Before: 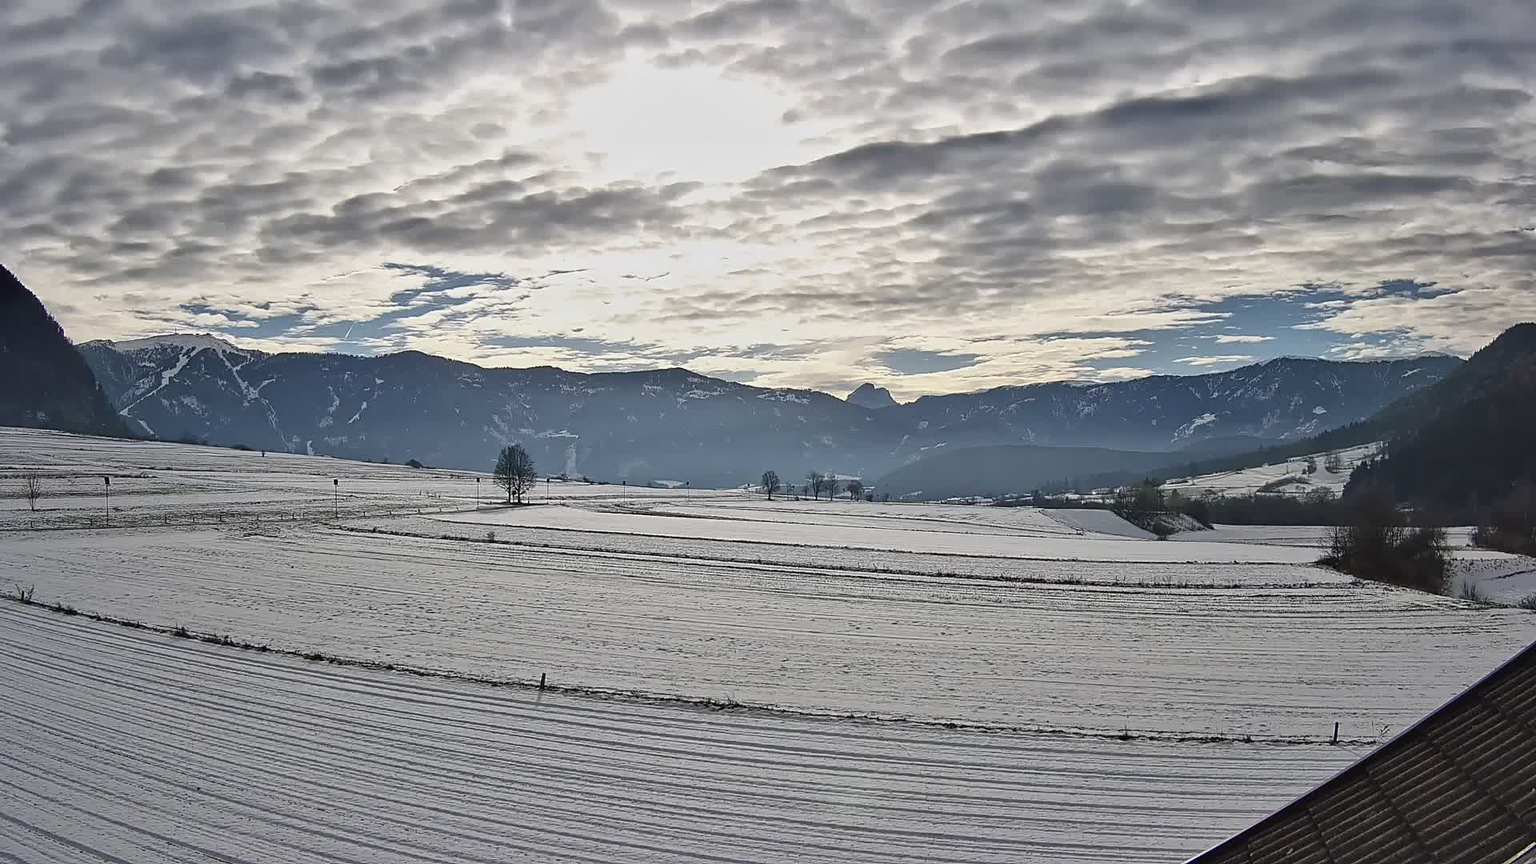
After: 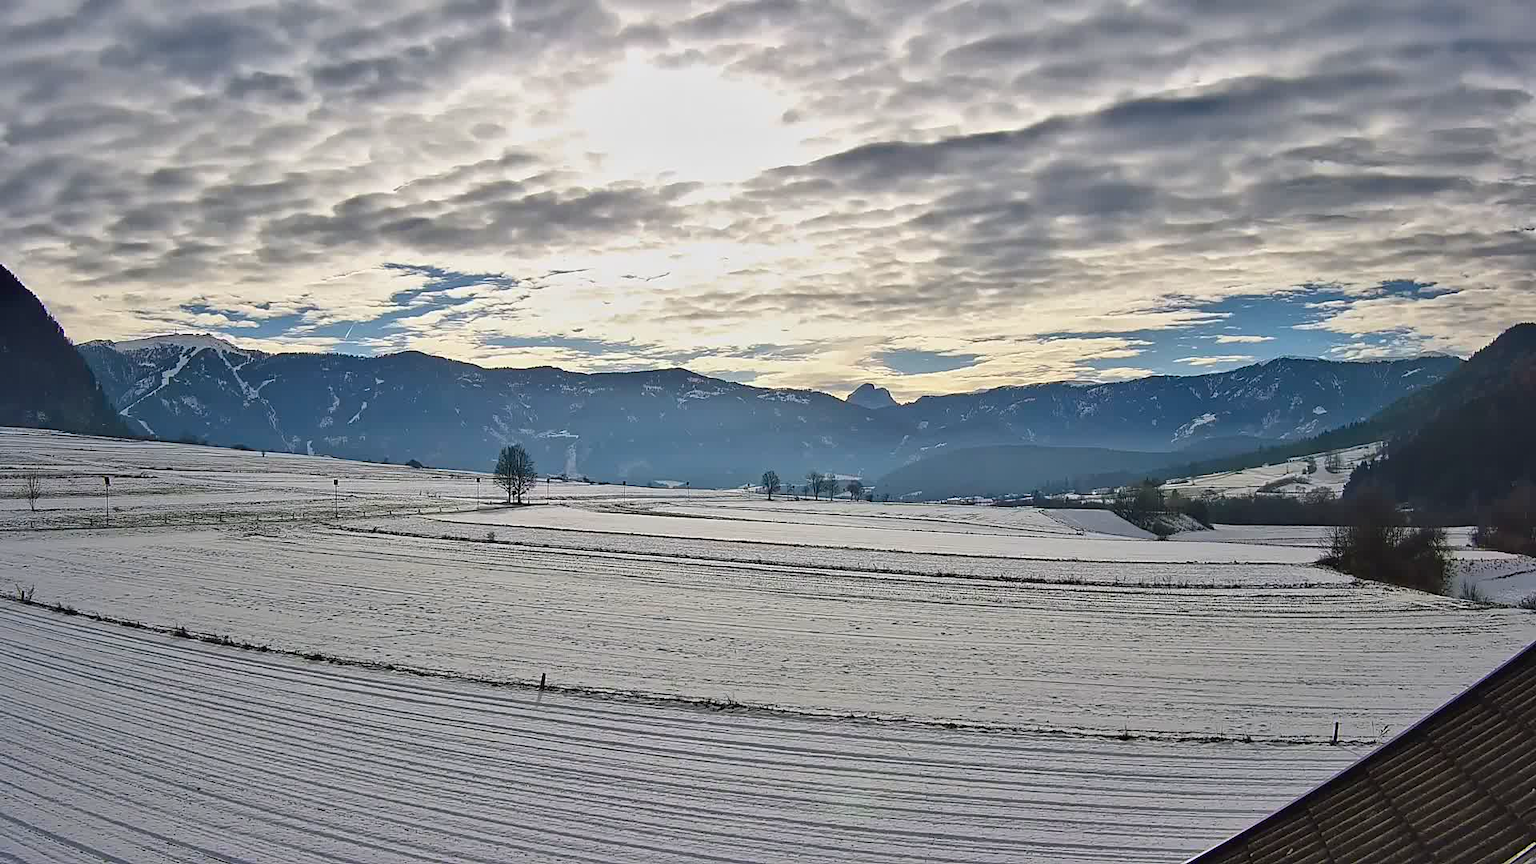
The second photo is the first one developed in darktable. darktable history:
shadows and highlights: shadows -8.54, white point adjustment 1.42, highlights 8.95
color balance rgb: shadows lift › chroma 0.9%, shadows lift › hue 113.53°, perceptual saturation grading › global saturation 31.191%, global vibrance 31.261%
